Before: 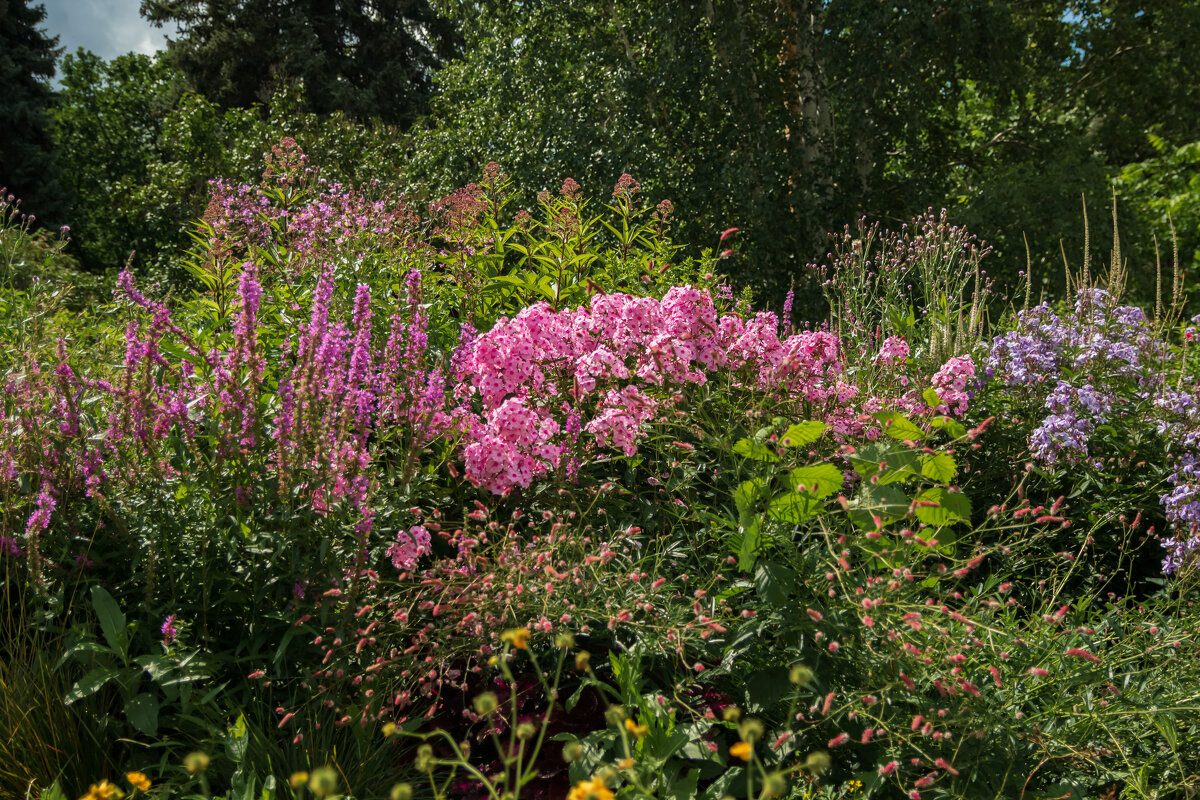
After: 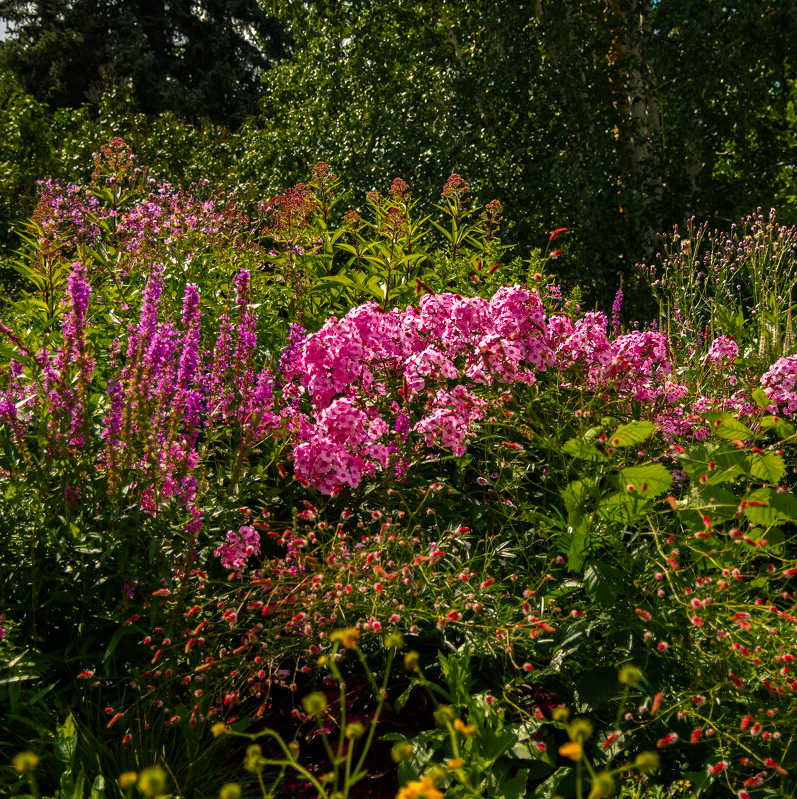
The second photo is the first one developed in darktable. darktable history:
color balance rgb: highlights gain › chroma 2.895%, highlights gain › hue 61.22°, perceptual saturation grading › global saturation 19.705%, global vibrance 9.452%, contrast 14.803%, saturation formula JzAzBz (2021)
crop and rotate: left 14.319%, right 19.255%
